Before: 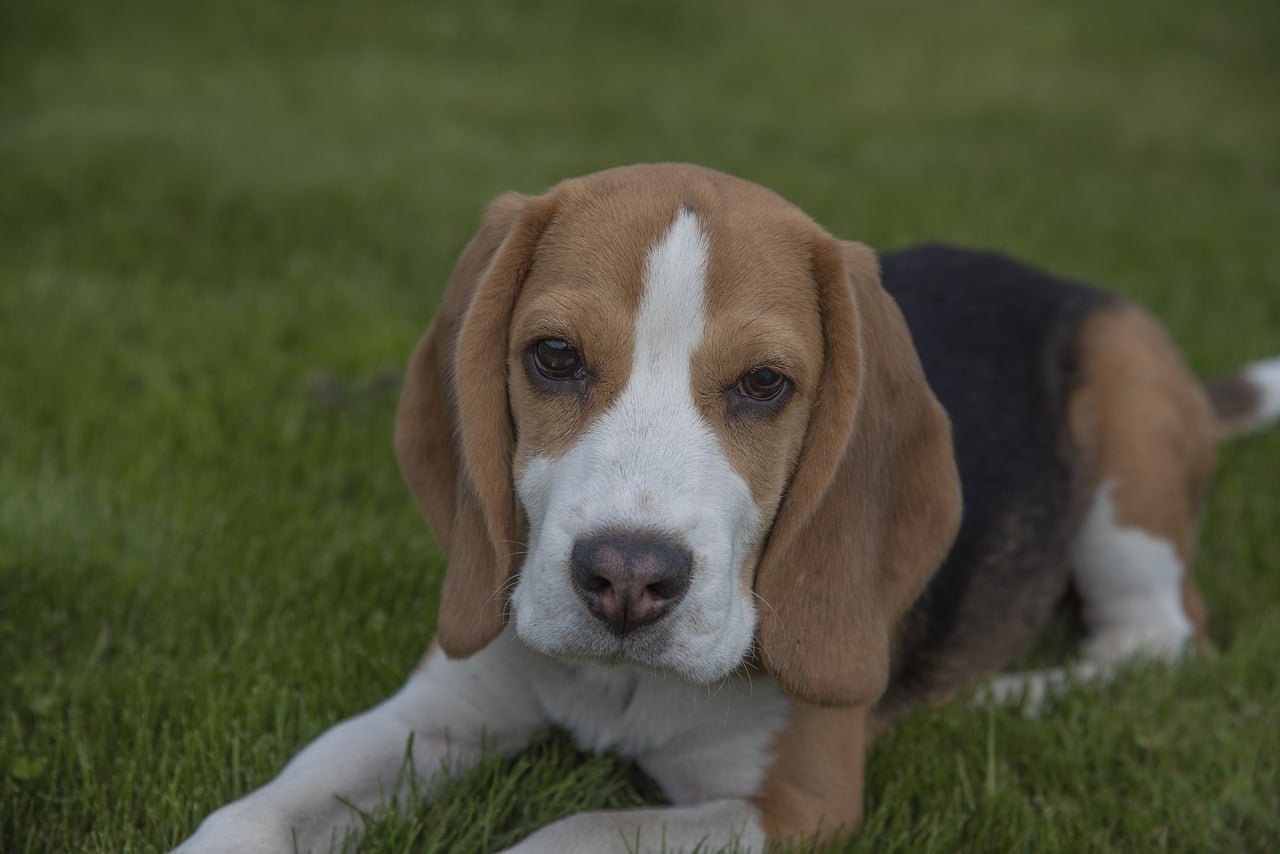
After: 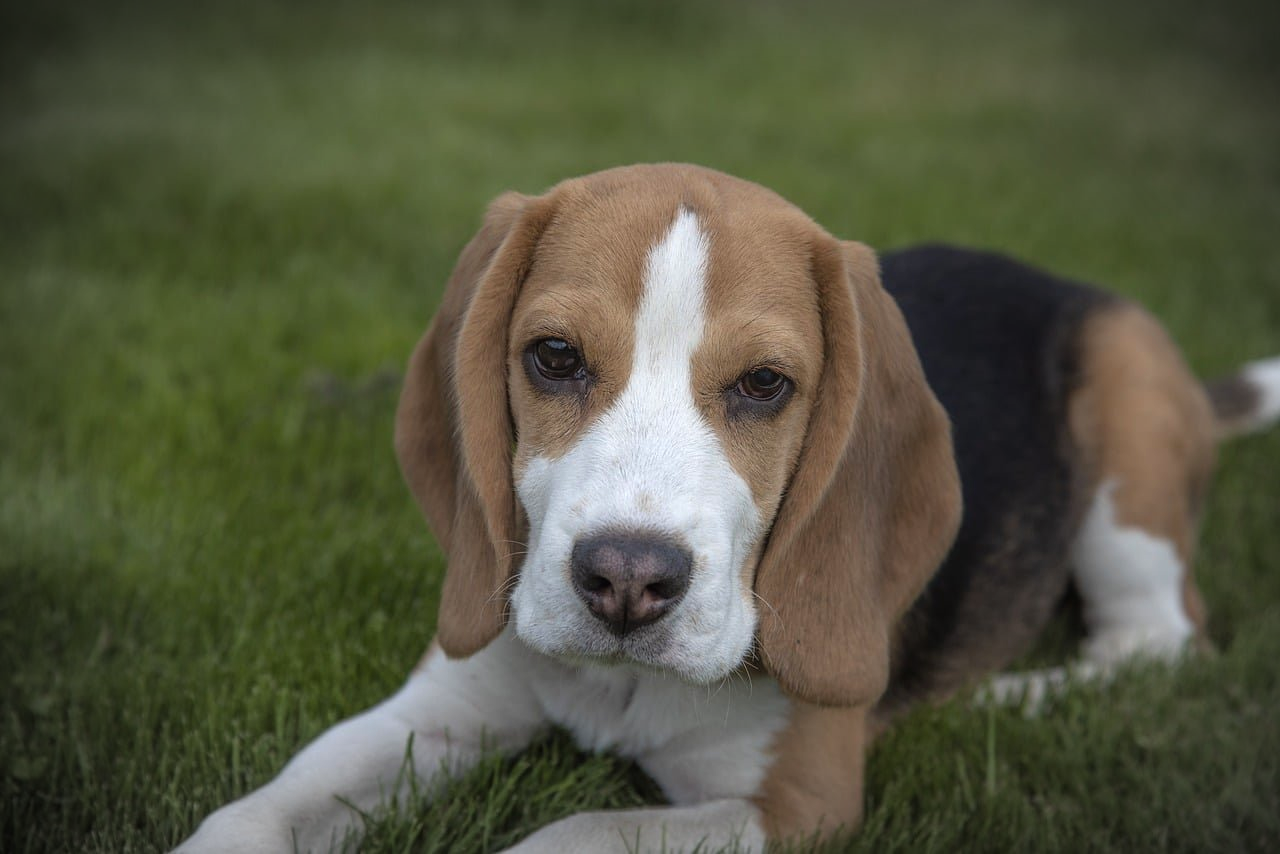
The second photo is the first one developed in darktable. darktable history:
tone equalizer: -8 EV -0.756 EV, -7 EV -0.694 EV, -6 EV -0.562 EV, -5 EV -0.38 EV, -3 EV 0.37 EV, -2 EV 0.6 EV, -1 EV 0.683 EV, +0 EV 0.747 EV
color correction: highlights a* -0.116, highlights b* 0.095
vignetting: automatic ratio true
